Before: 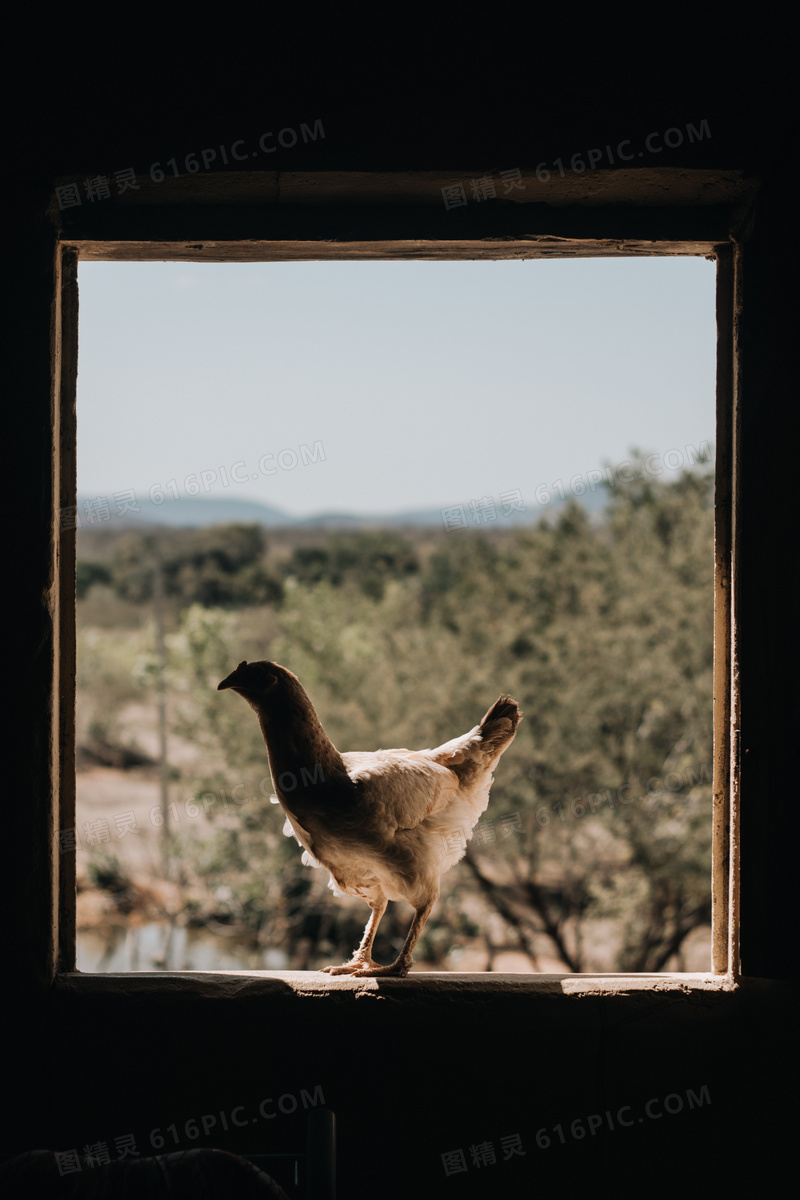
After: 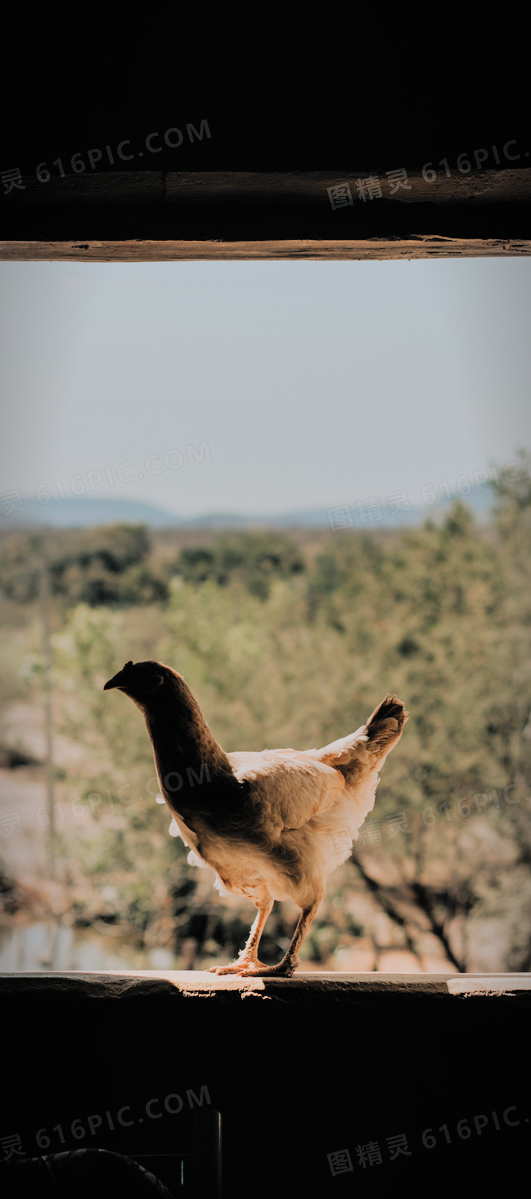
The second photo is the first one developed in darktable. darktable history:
crop and rotate: left 14.311%, right 19.263%
contrast brightness saturation: contrast 0.068, brightness 0.176, saturation 0.408
shadows and highlights: shadows 47.46, highlights -42.65, soften with gaussian
filmic rgb: black relative exposure -6.55 EV, white relative exposure 4.7 EV, hardness 3.15, contrast 0.807
vignetting: automatic ratio true
